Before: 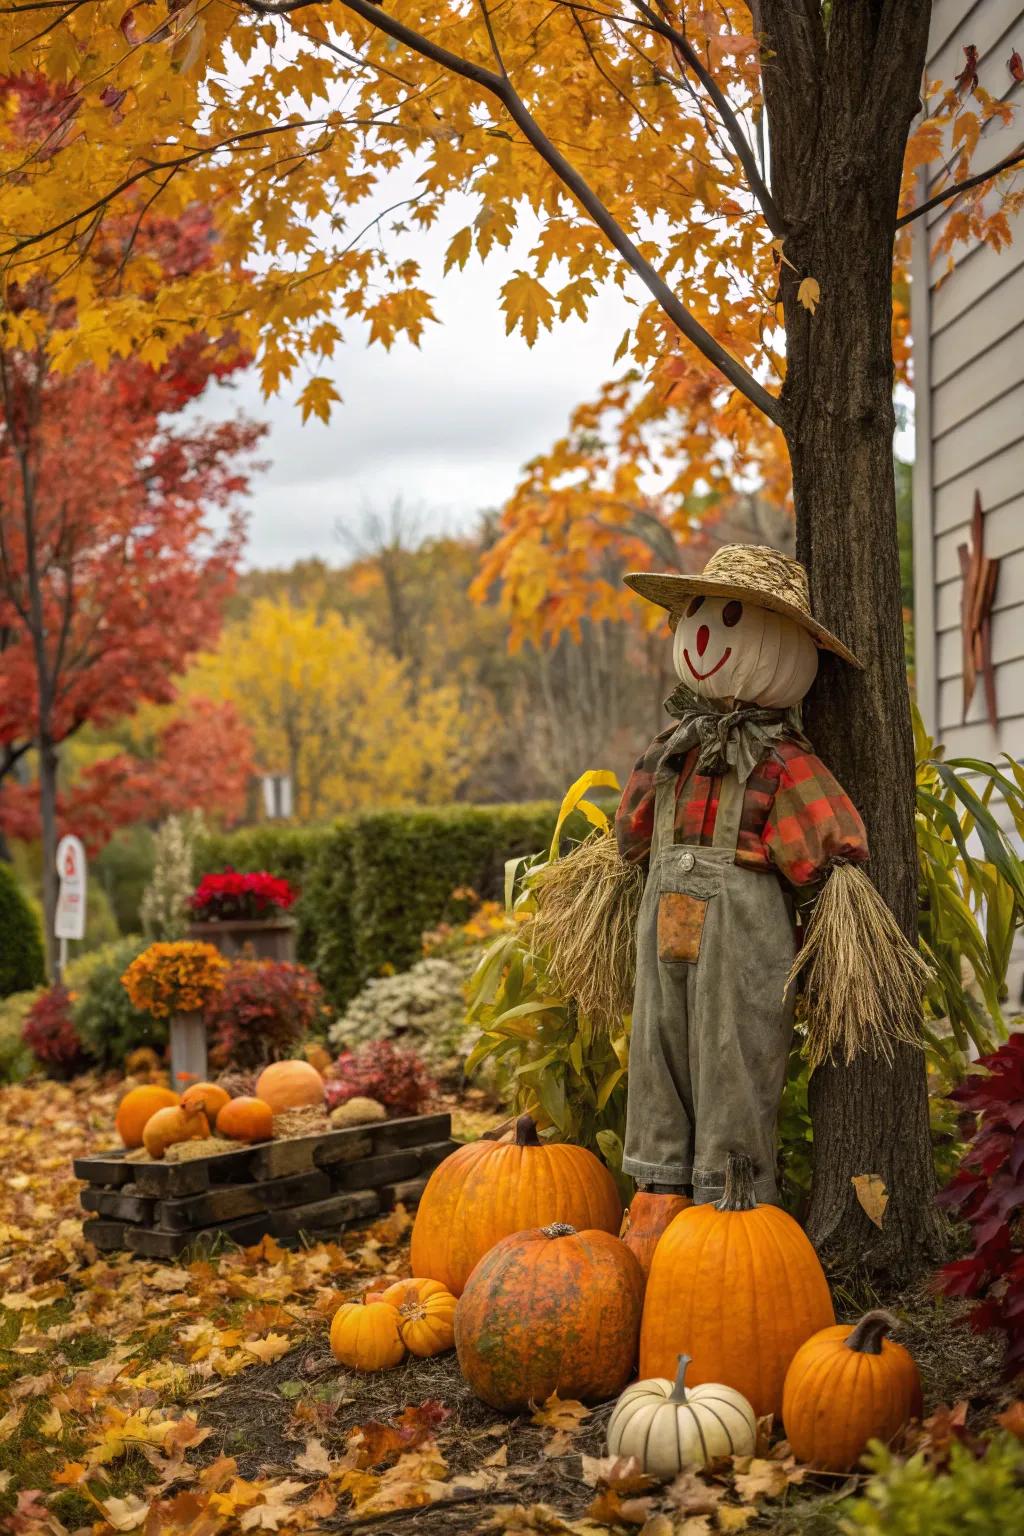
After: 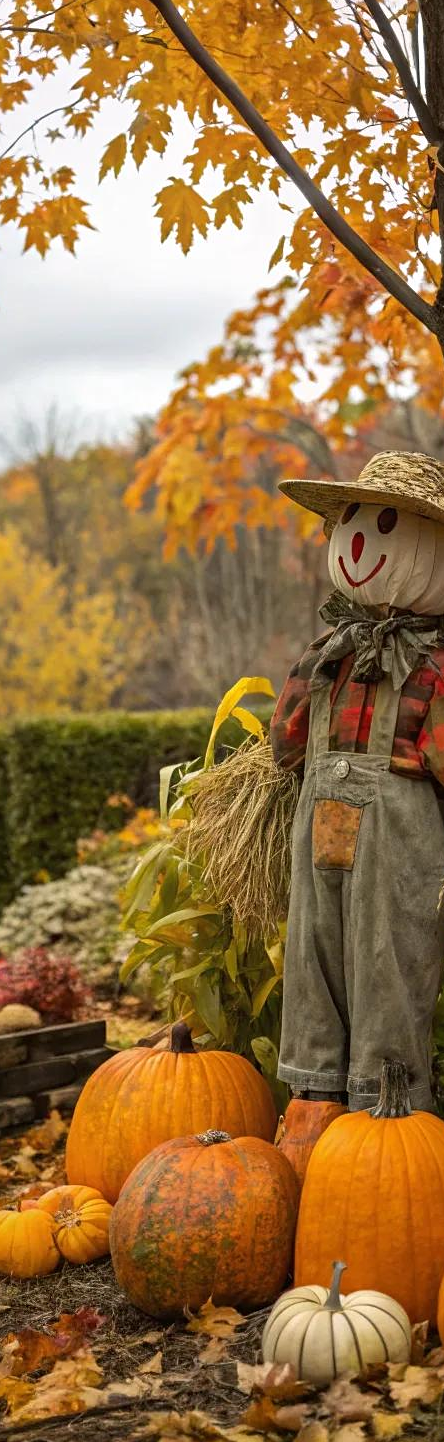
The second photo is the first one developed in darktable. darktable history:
crop: left 33.764%, top 6.065%, right 22.784%
sharpen: amount 0.21
